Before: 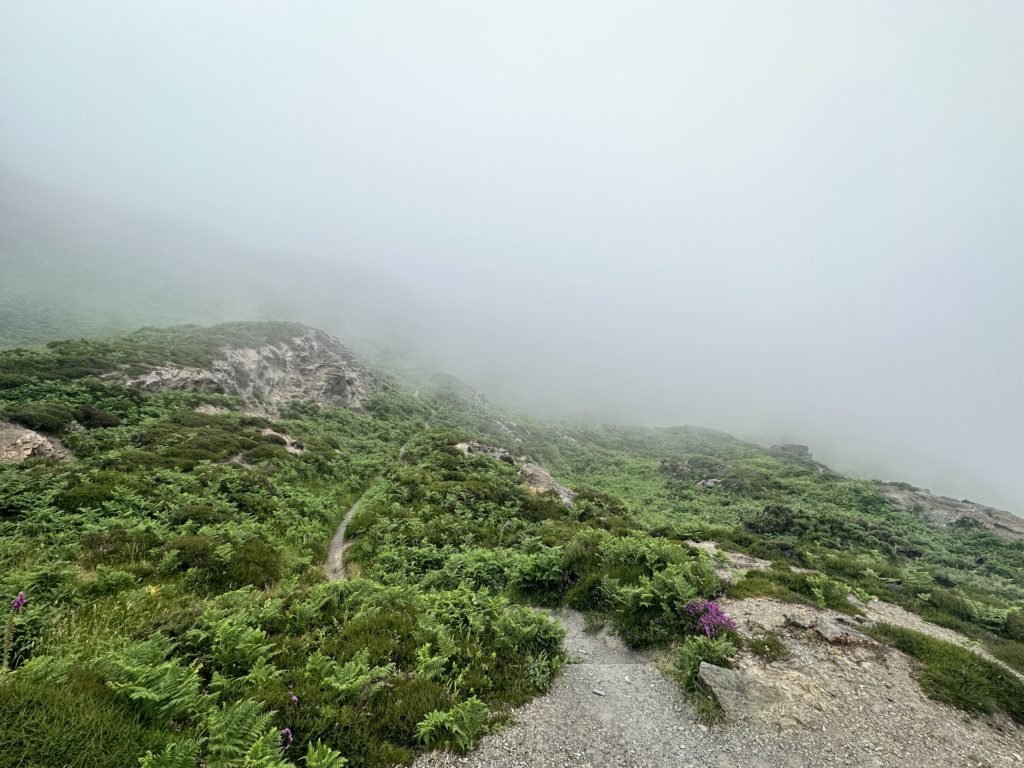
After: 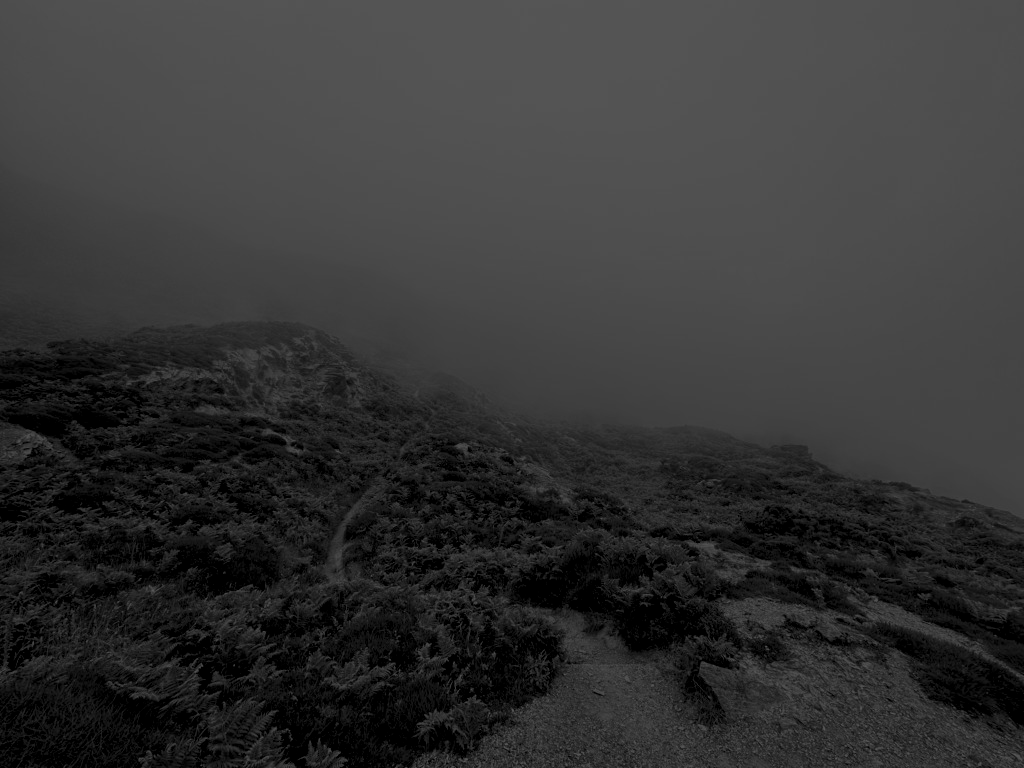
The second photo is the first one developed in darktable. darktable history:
colorize: hue 90°, saturation 19%, lightness 1.59%, version 1
monochrome: a 32, b 64, size 2.3
